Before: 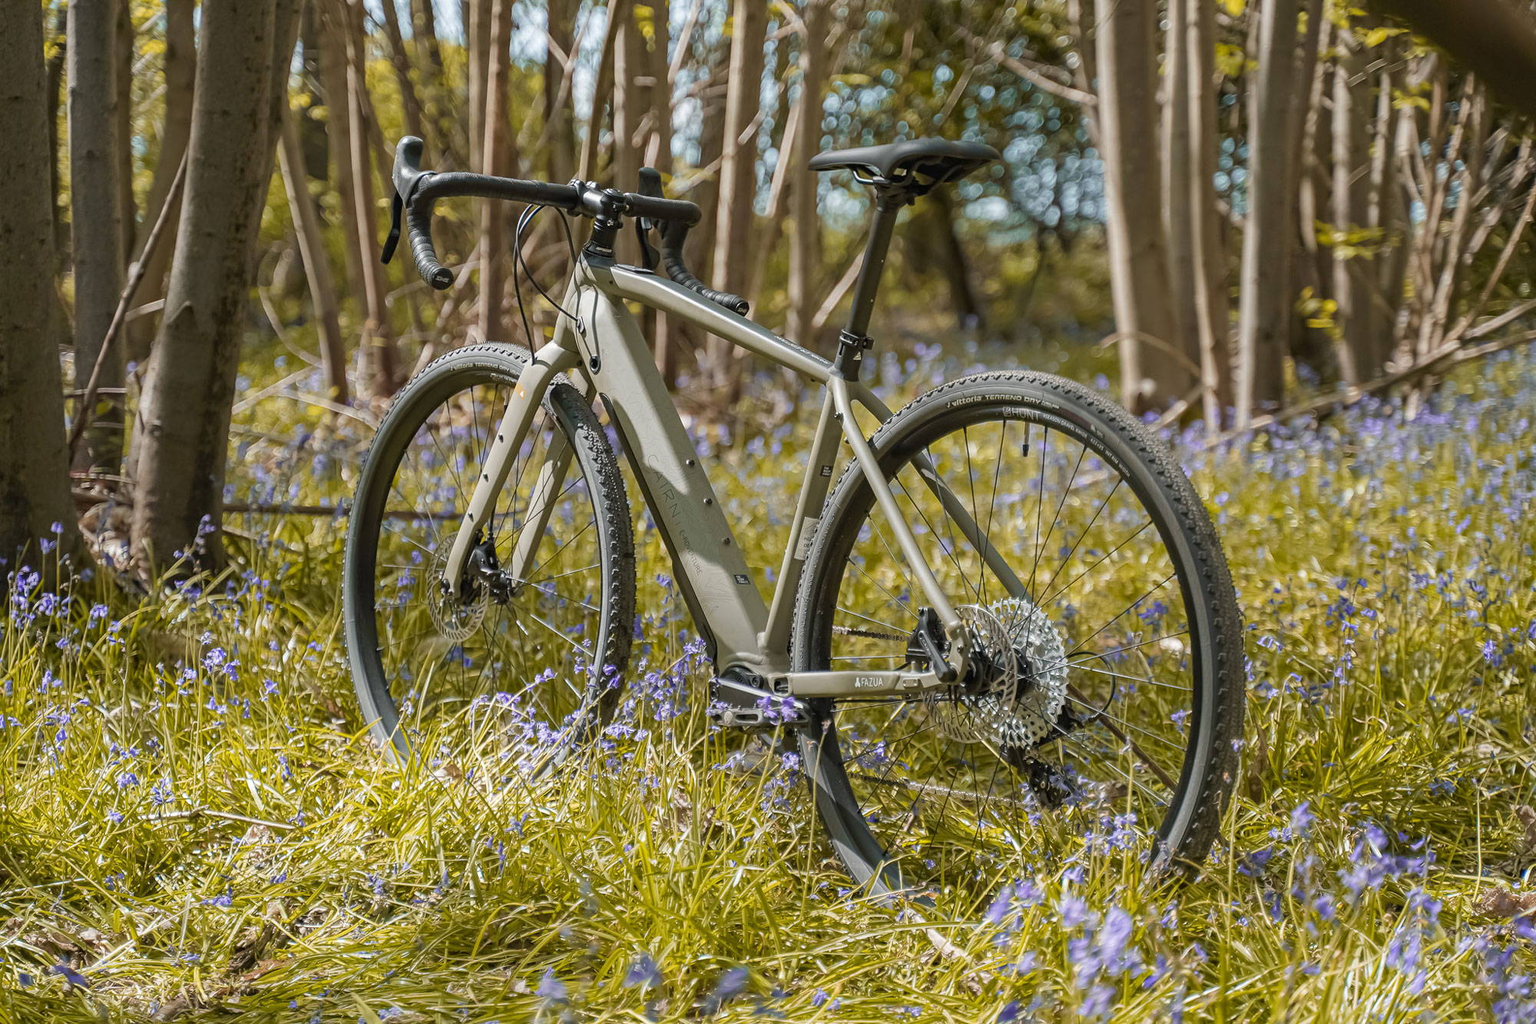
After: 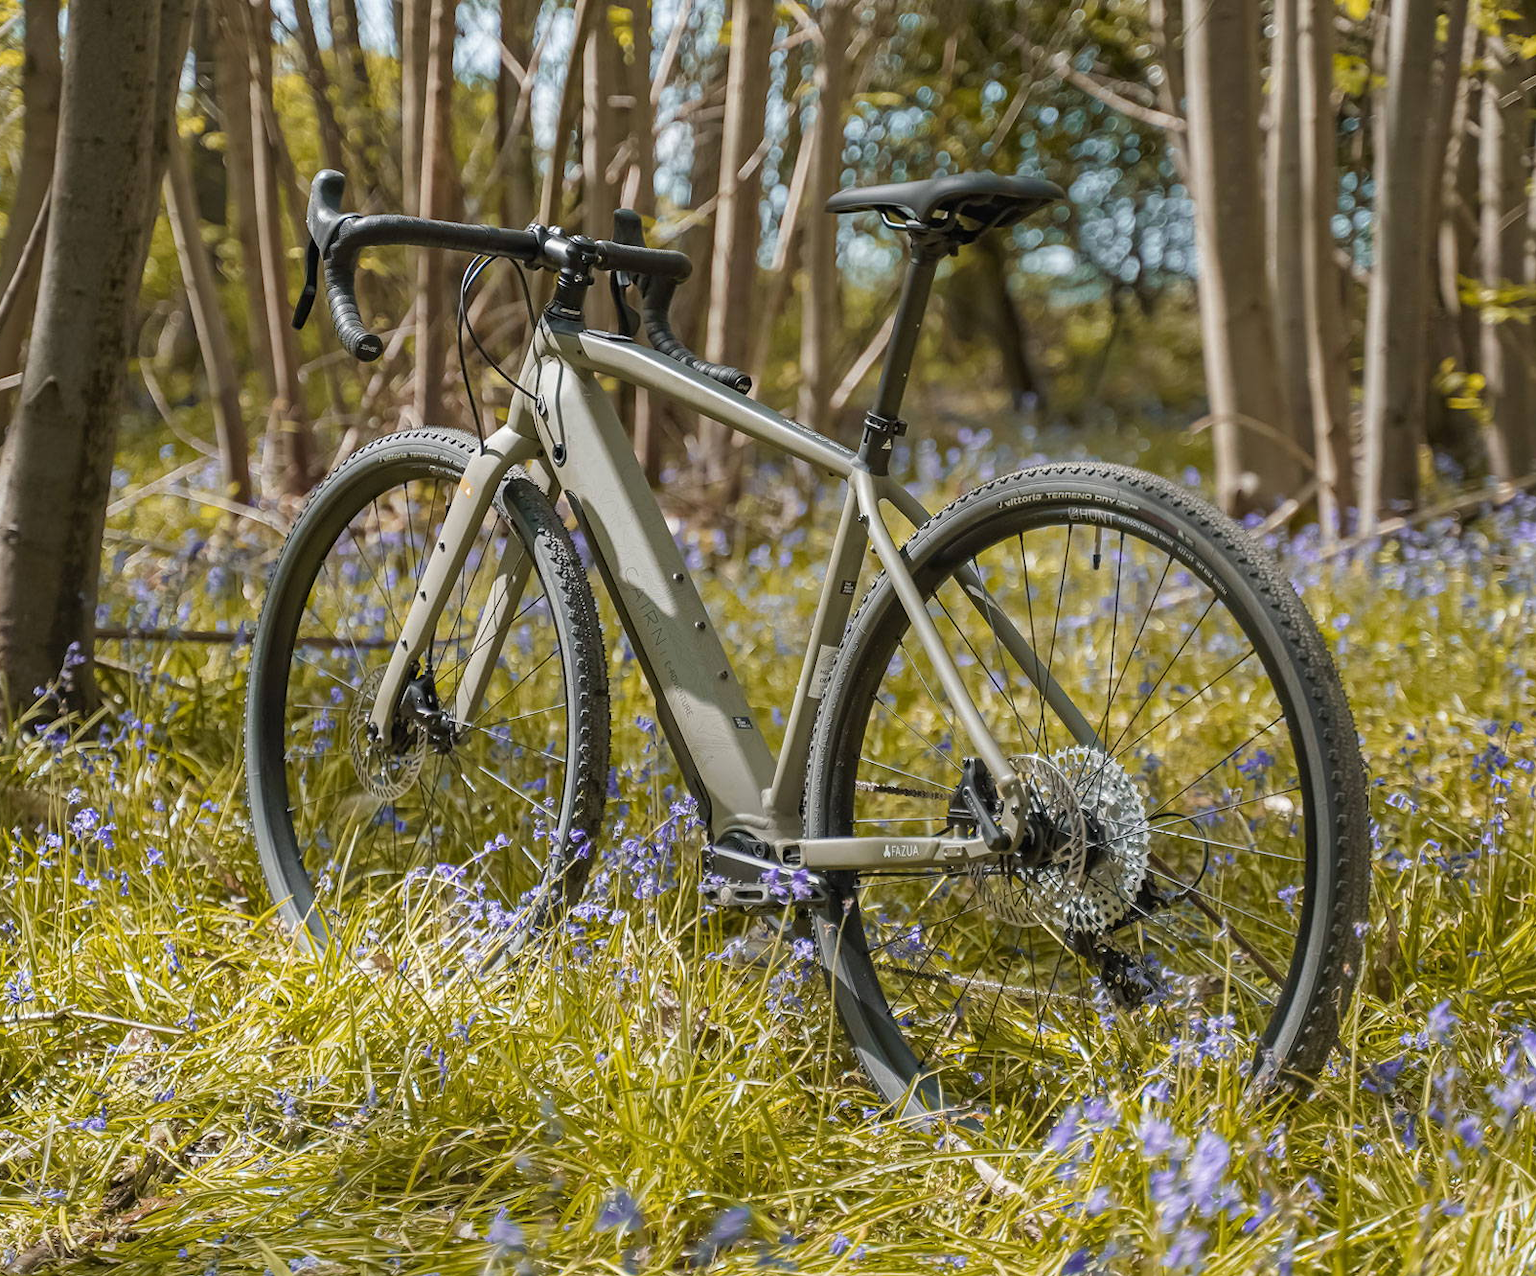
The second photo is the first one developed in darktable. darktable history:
crop and rotate: left 9.56%, right 10.289%
